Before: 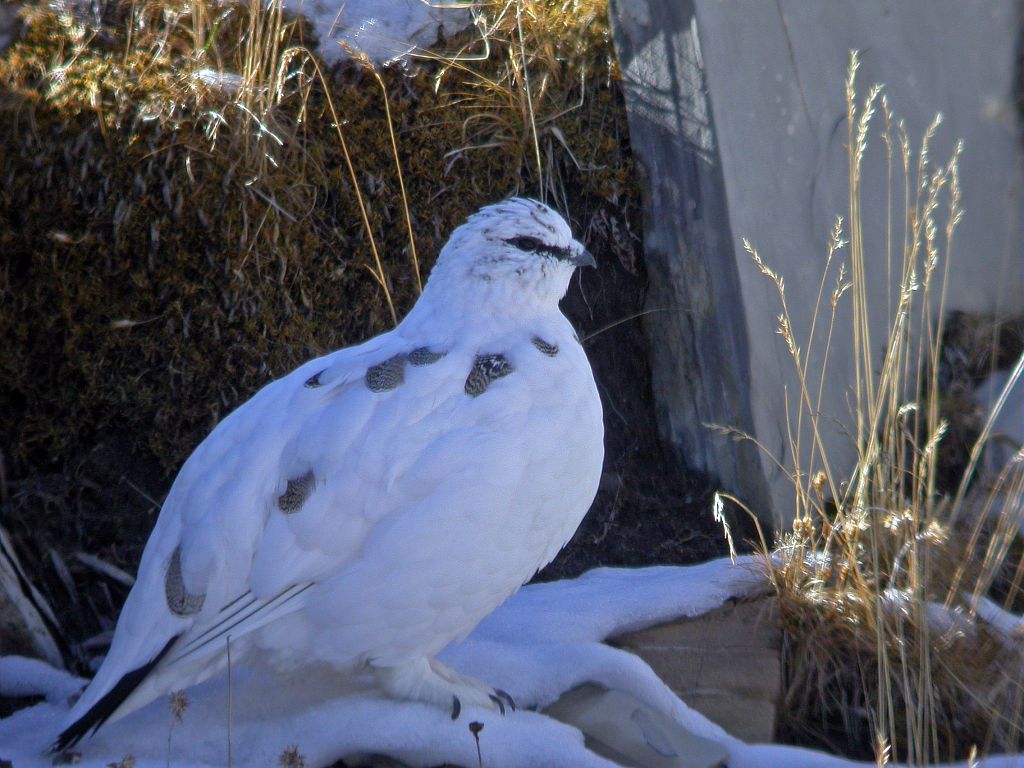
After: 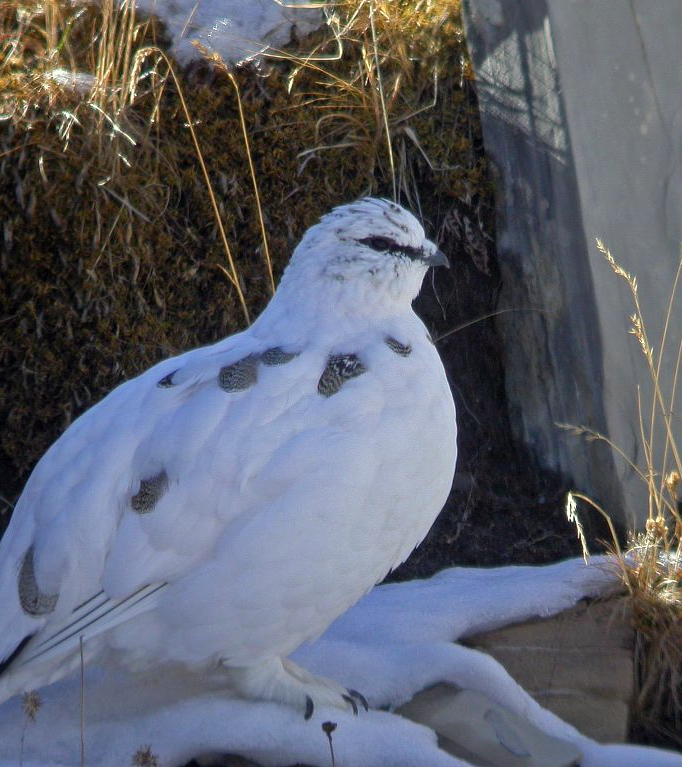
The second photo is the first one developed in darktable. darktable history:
crop and rotate: left 14.385%, right 18.948%
white balance: red 1.029, blue 0.92
